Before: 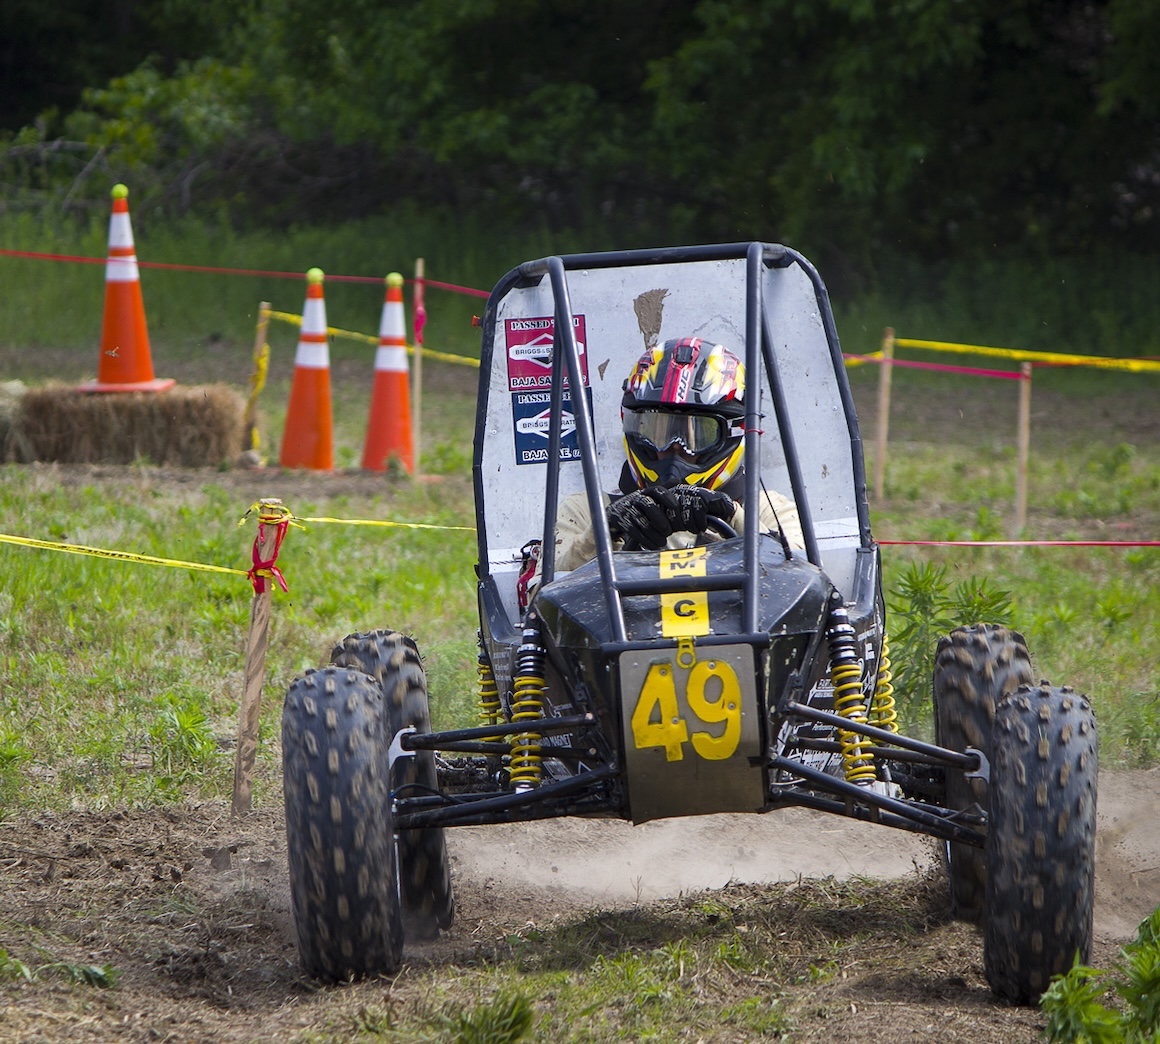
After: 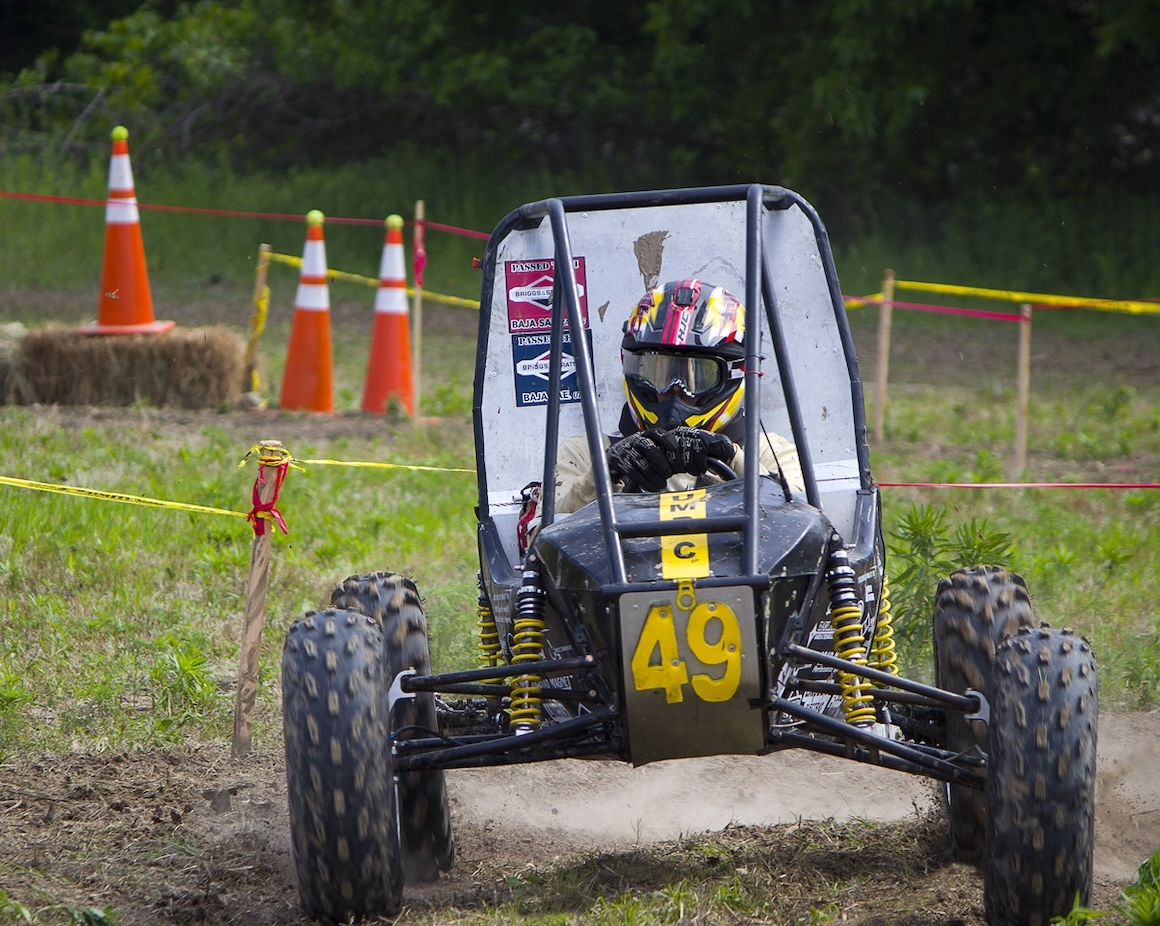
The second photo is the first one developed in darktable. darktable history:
crop and rotate: top 5.609%, bottom 5.609%
exposure: exposure 0.02 EV, compensate highlight preservation false
